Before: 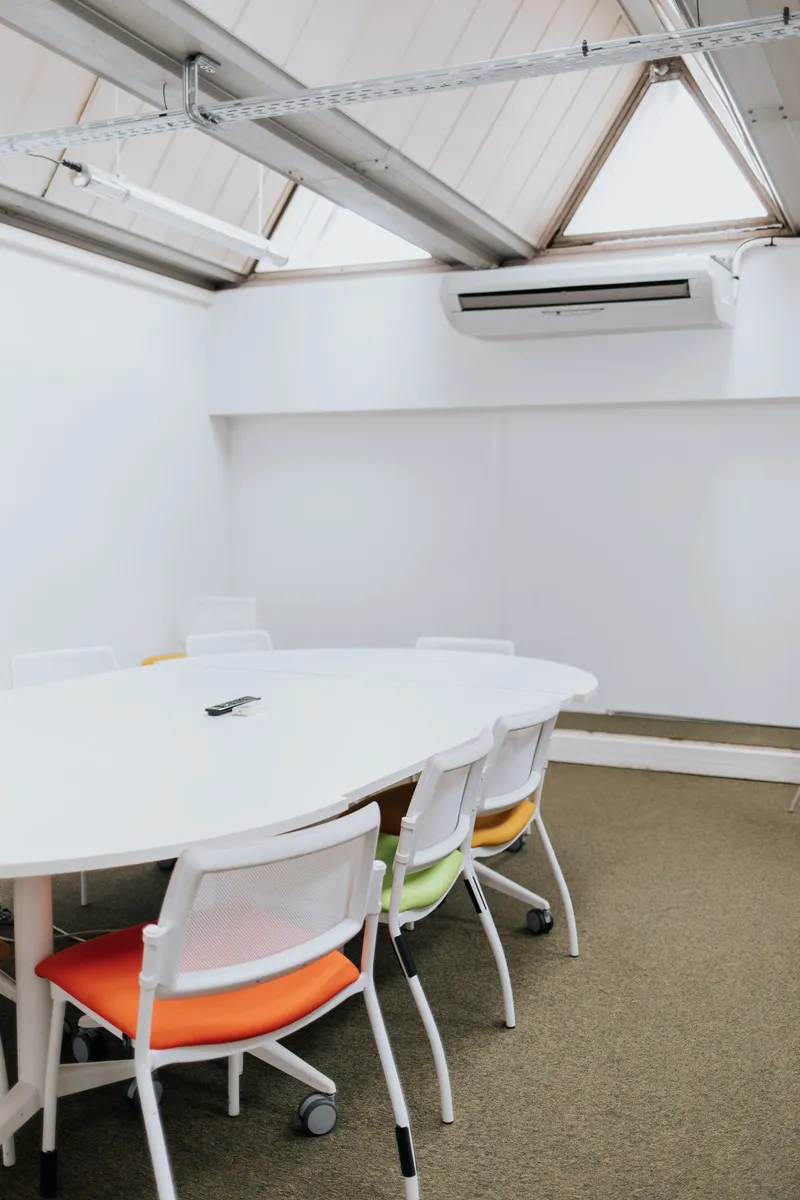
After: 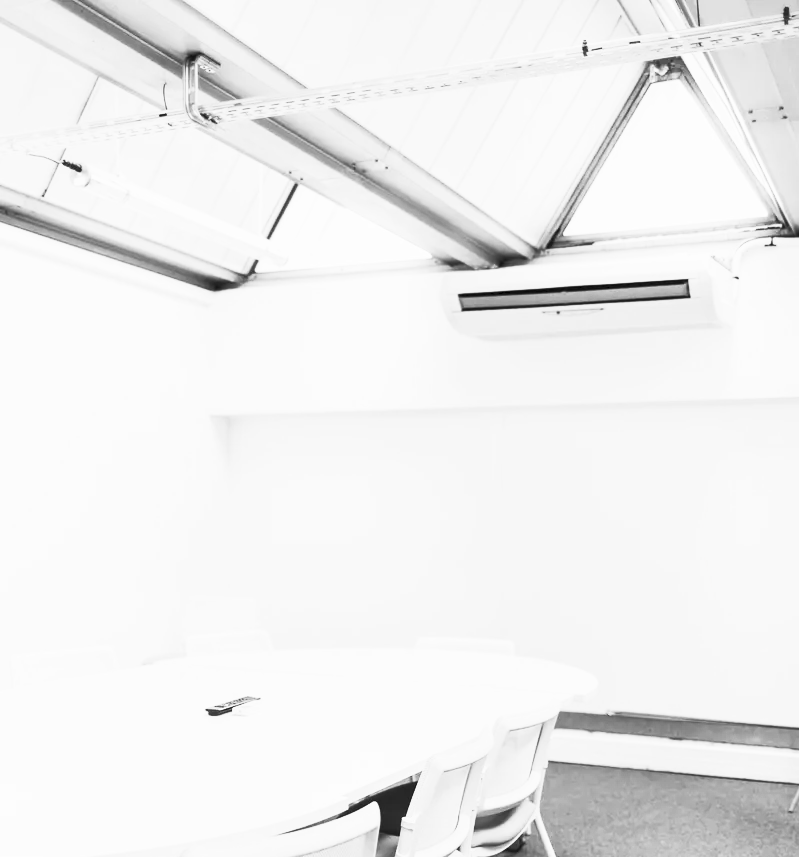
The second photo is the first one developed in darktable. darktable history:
crop: bottom 28.576%
color correction: highlights a* -2.68, highlights b* 2.57
monochrome: on, module defaults
contrast brightness saturation: contrast 0.57, brightness 0.57, saturation -0.34
